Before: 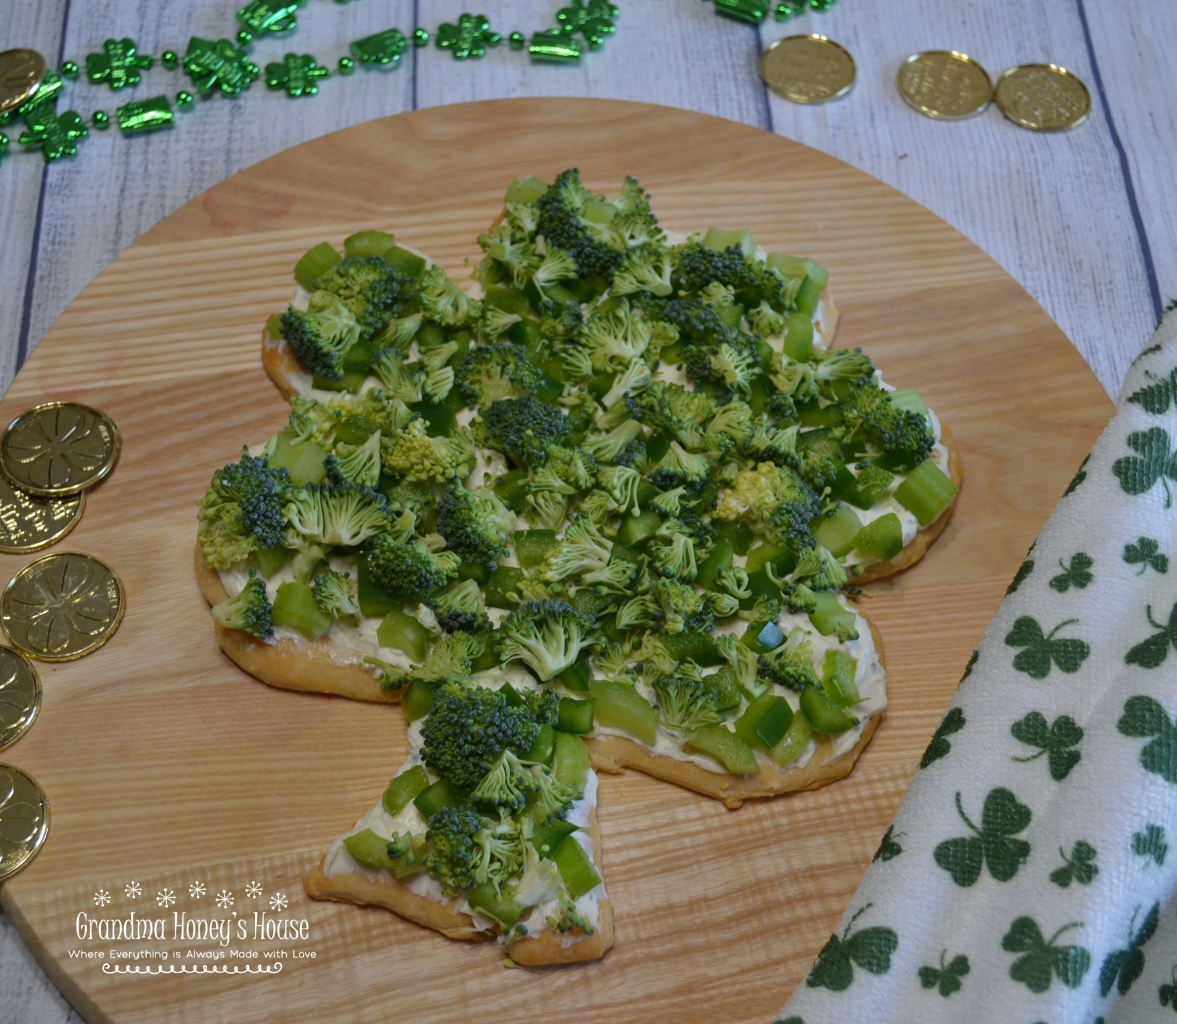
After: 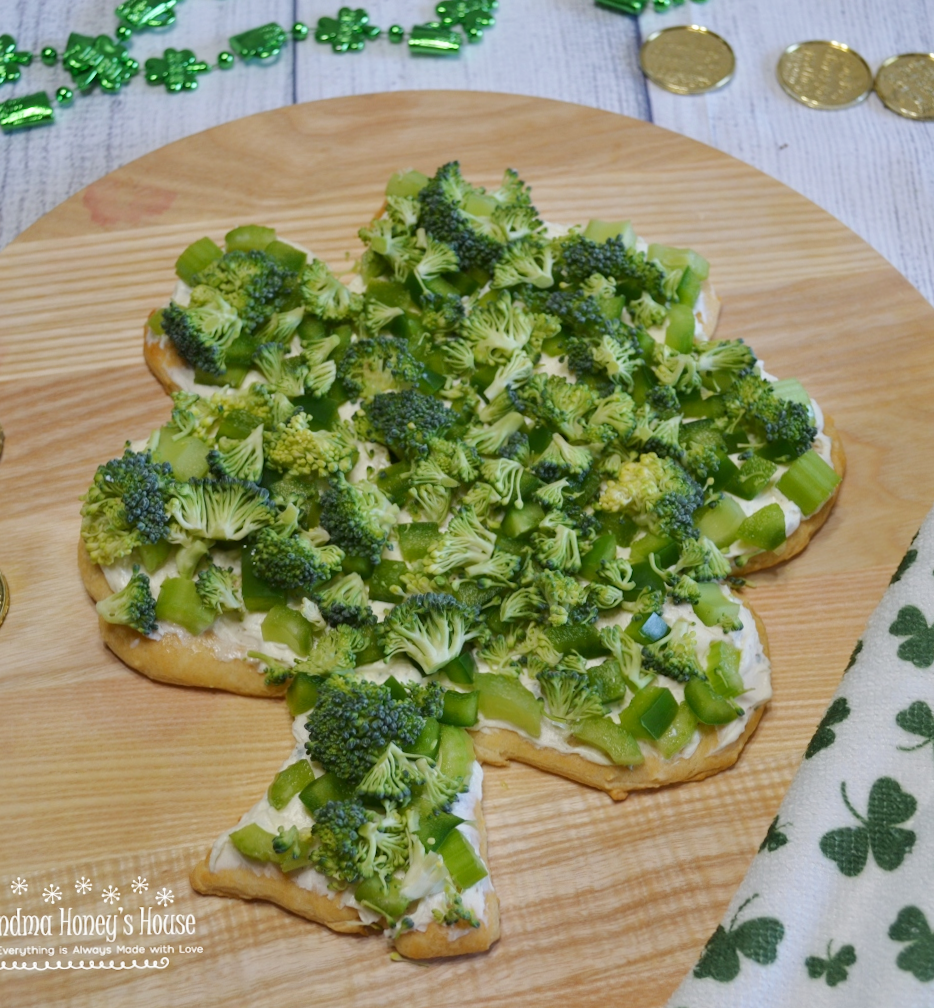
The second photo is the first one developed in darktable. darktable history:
exposure: compensate highlight preservation false
rotate and perspective: rotation -0.45°, automatic cropping original format, crop left 0.008, crop right 0.992, crop top 0.012, crop bottom 0.988
crop and rotate: left 9.597%, right 10.195%
base curve: curves: ch0 [(0, 0) (0.204, 0.334) (0.55, 0.733) (1, 1)], preserve colors none
